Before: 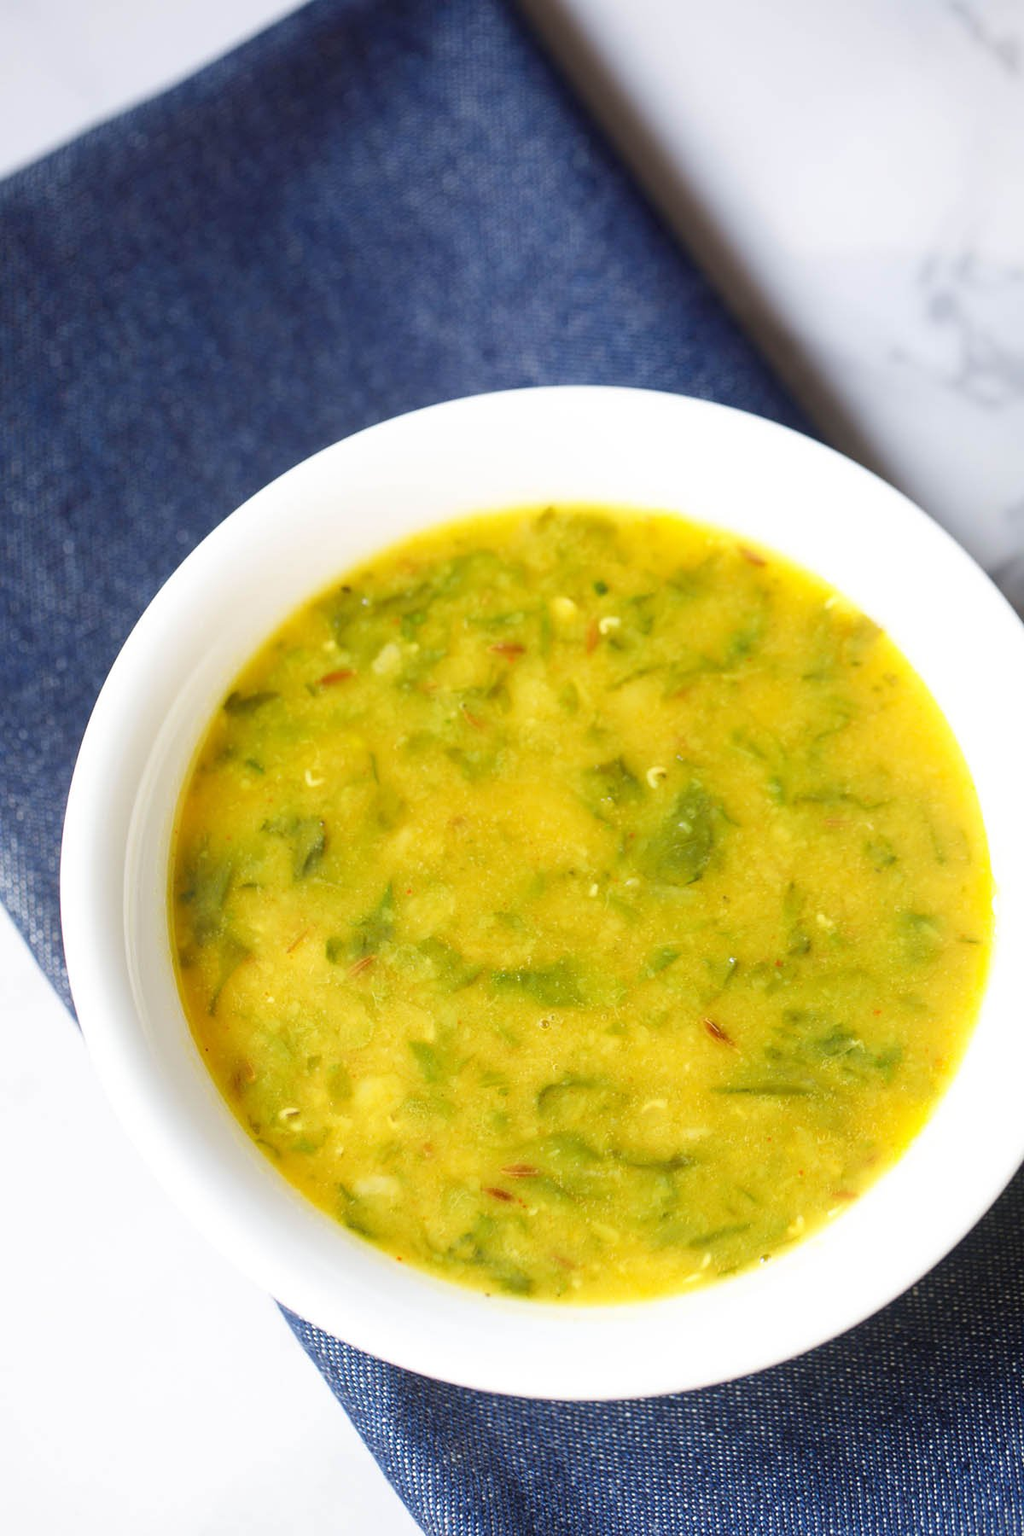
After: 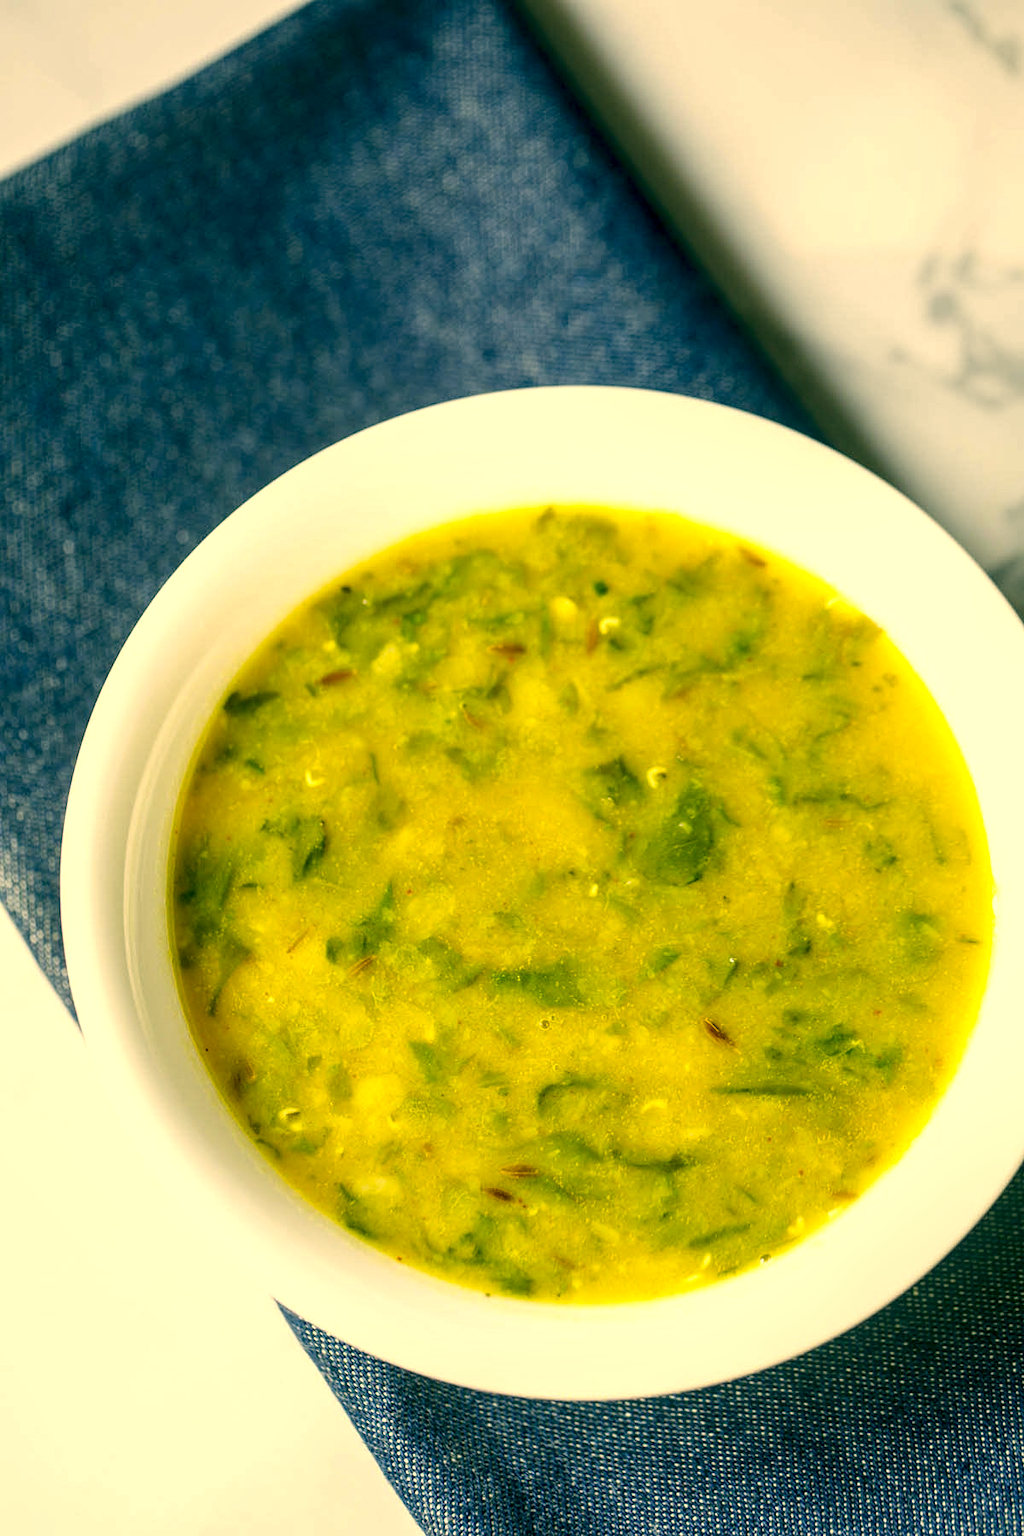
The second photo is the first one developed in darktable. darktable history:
local contrast: highlights 60%, shadows 60%, detail 160%
color correction: highlights a* 5.67, highlights b* 32.9, shadows a* -25.31, shadows b* 3.83
